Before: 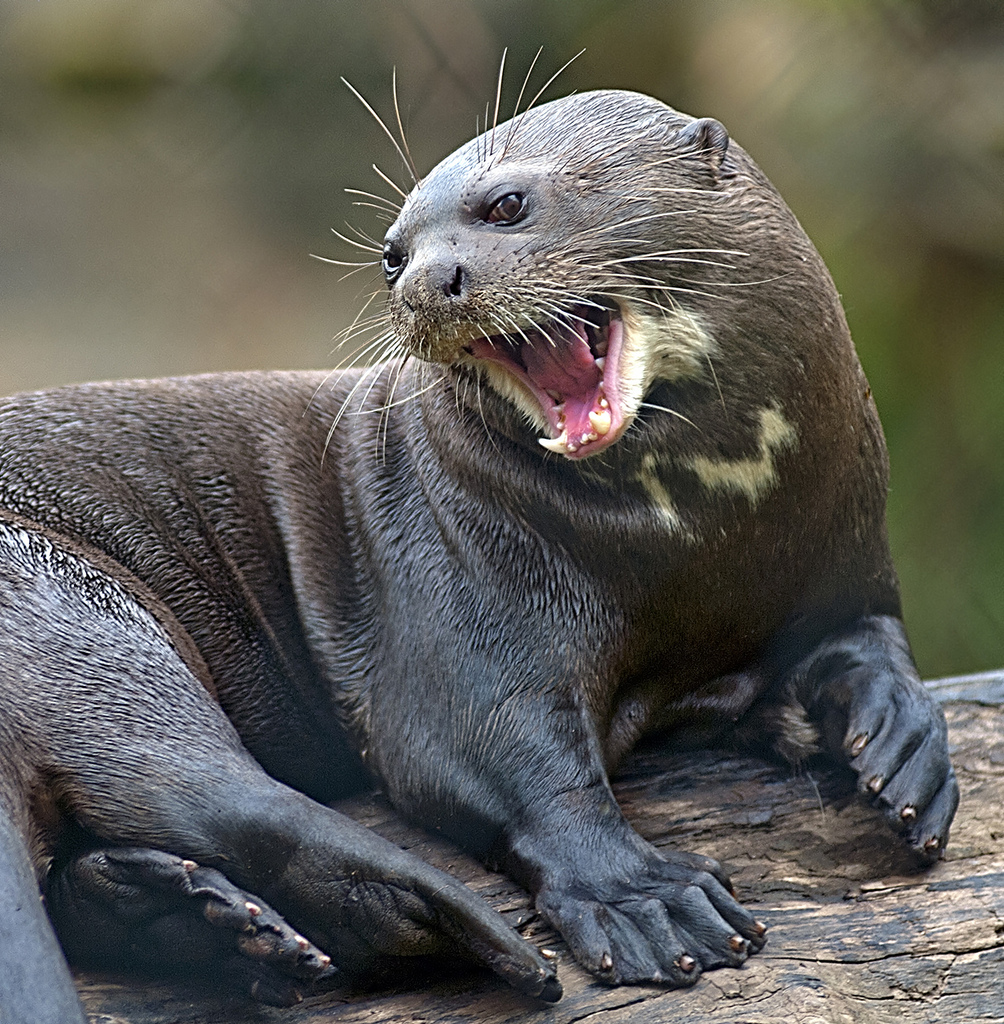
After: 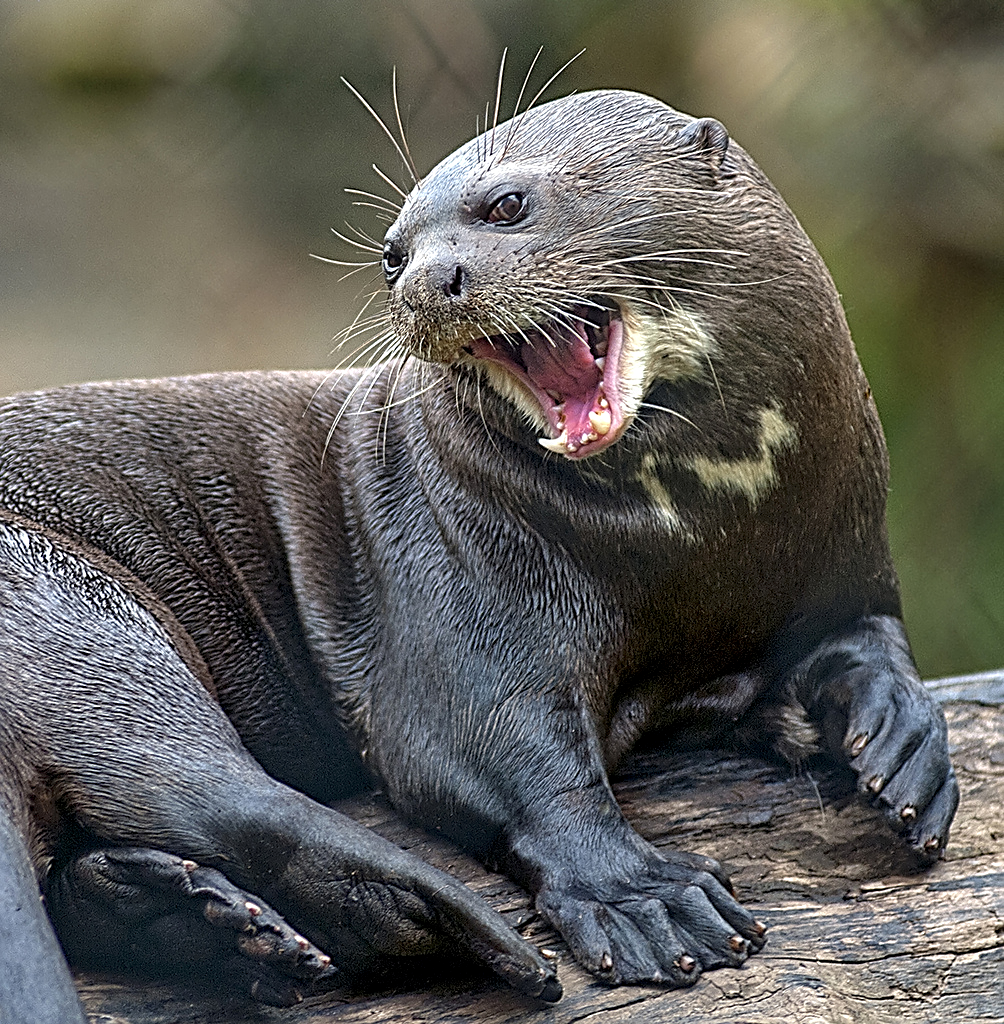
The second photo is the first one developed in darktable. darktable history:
sharpen: on, module defaults
tone equalizer: on, module defaults
local contrast: detail 130%
